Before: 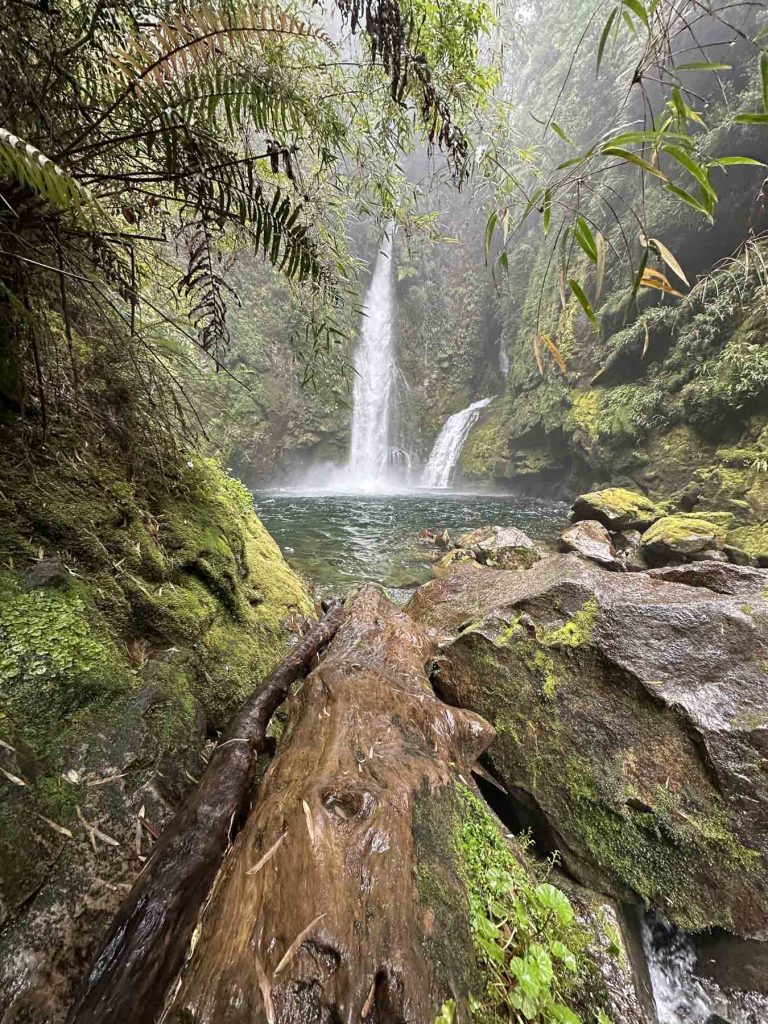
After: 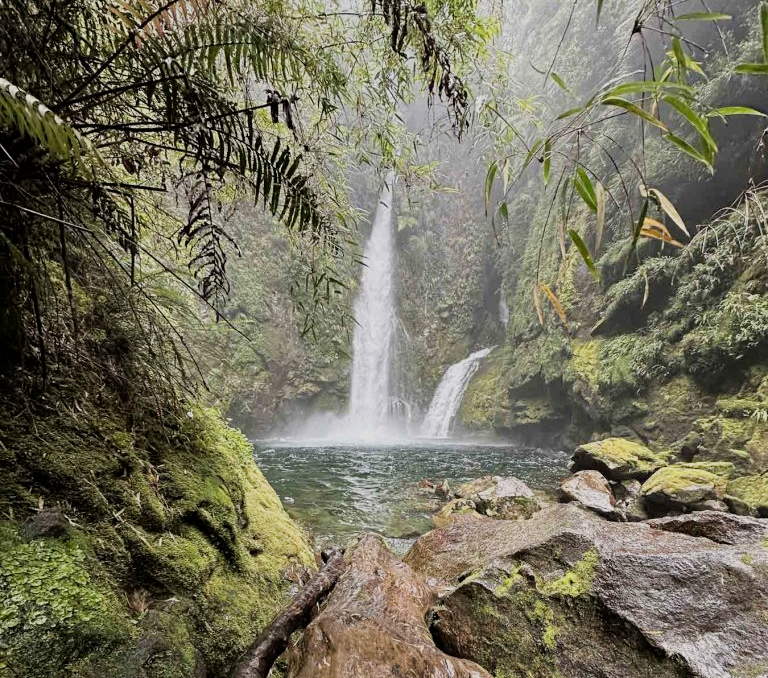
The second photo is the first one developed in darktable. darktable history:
filmic rgb: black relative exposure -7.65 EV, white relative exposure 3.97 EV, threshold 5.95 EV, hardness 4.01, contrast 1.094, highlights saturation mix -29.99%, enable highlight reconstruction true
exposure: compensate exposure bias true, compensate highlight preservation false
crop and rotate: top 4.922%, bottom 28.784%
